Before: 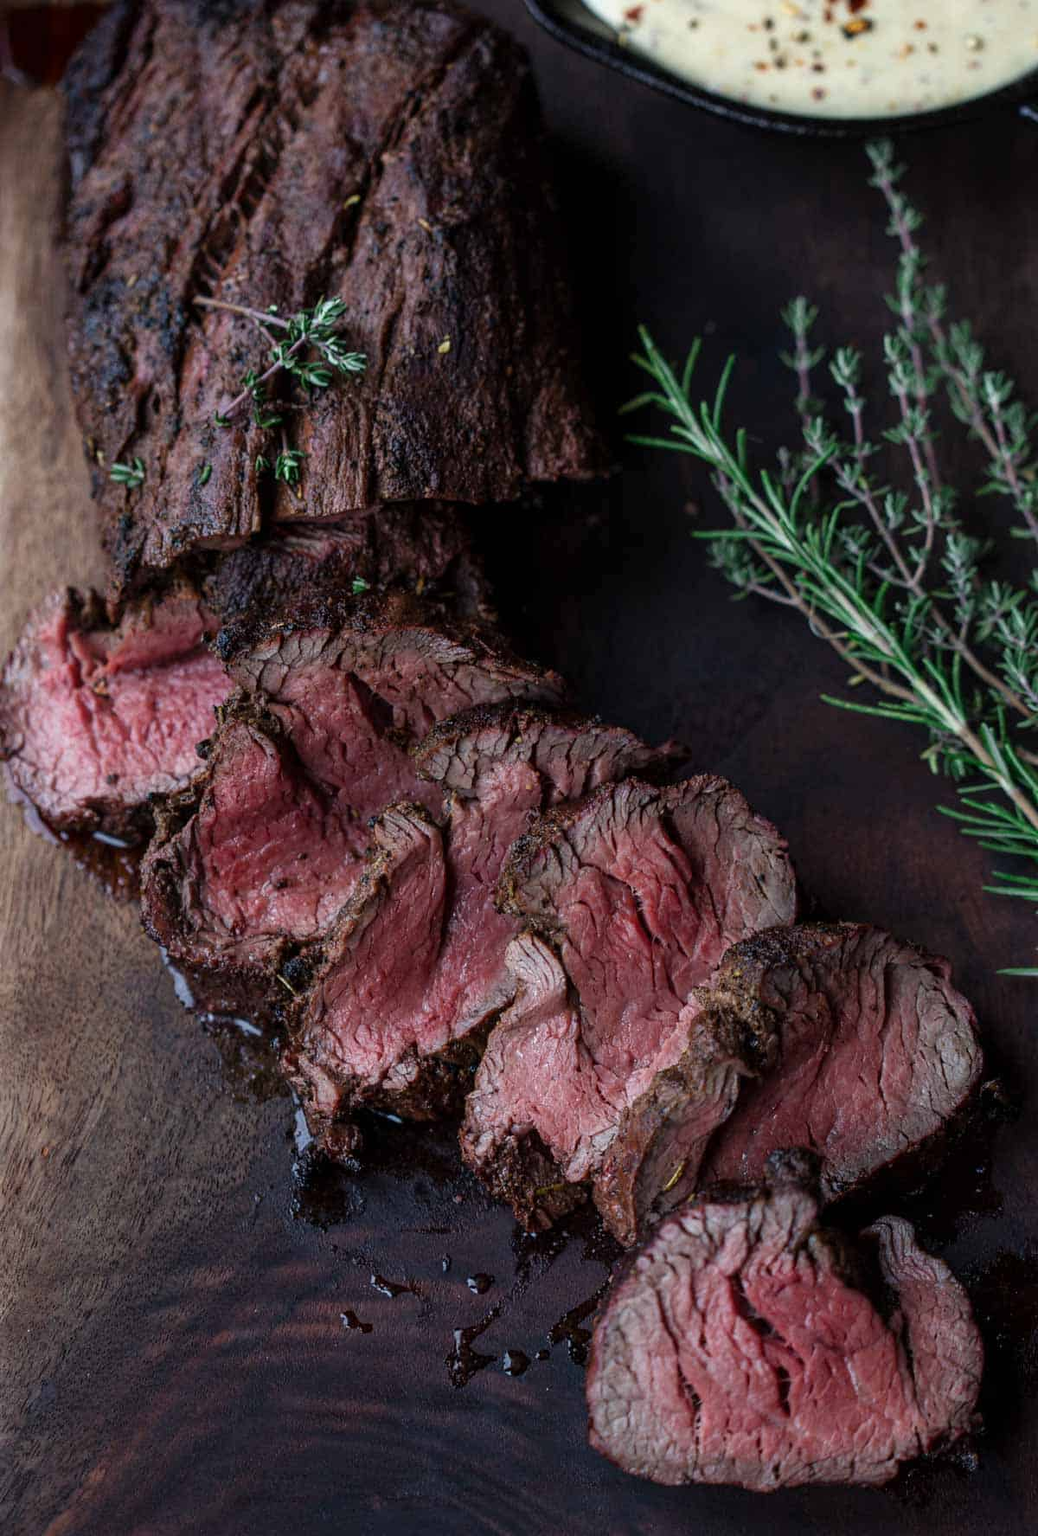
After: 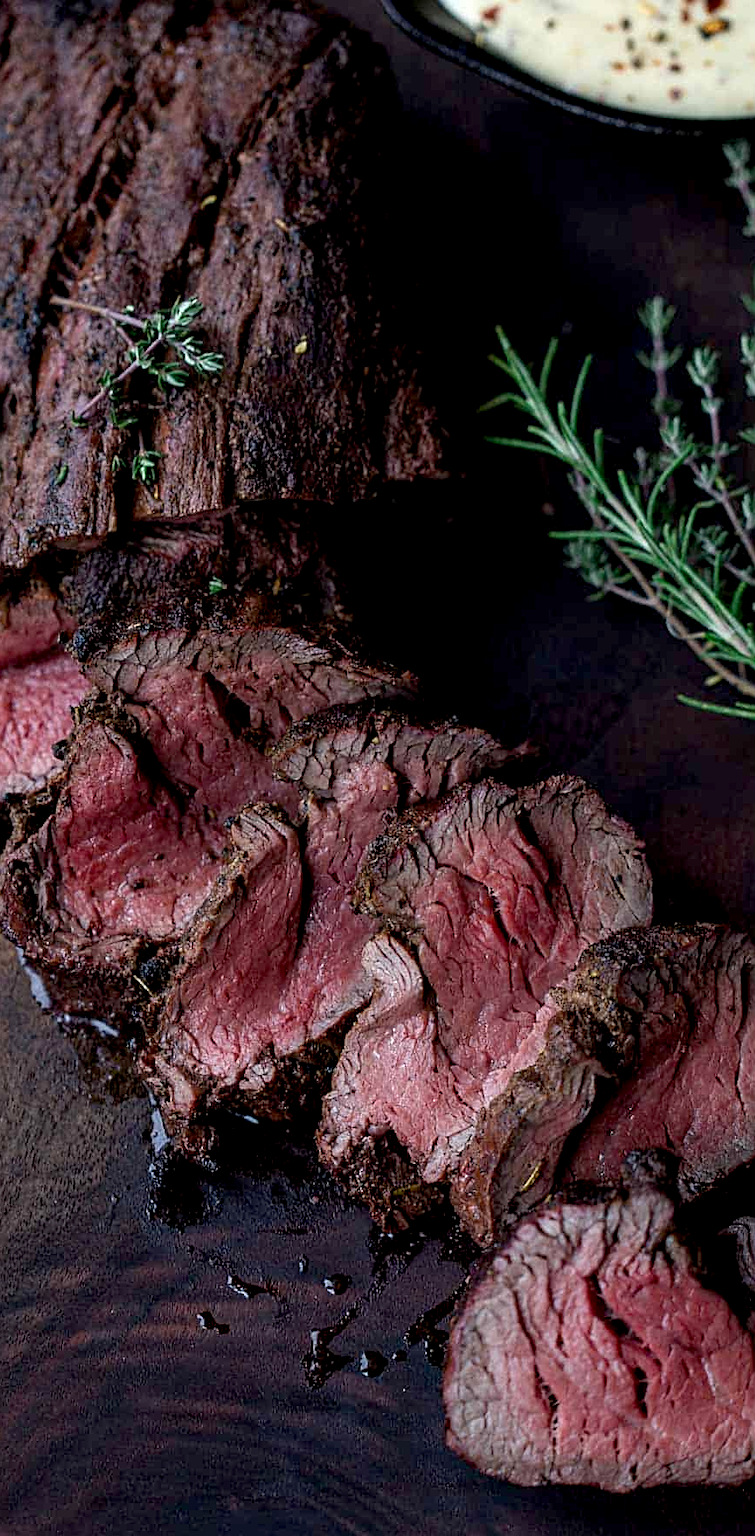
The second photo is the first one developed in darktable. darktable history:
exposure: black level correction 0.007, exposure 0.155 EV, compensate exposure bias true, compensate highlight preservation false
sharpen: on, module defaults
crop: left 13.894%, top 0%, right 13.413%
